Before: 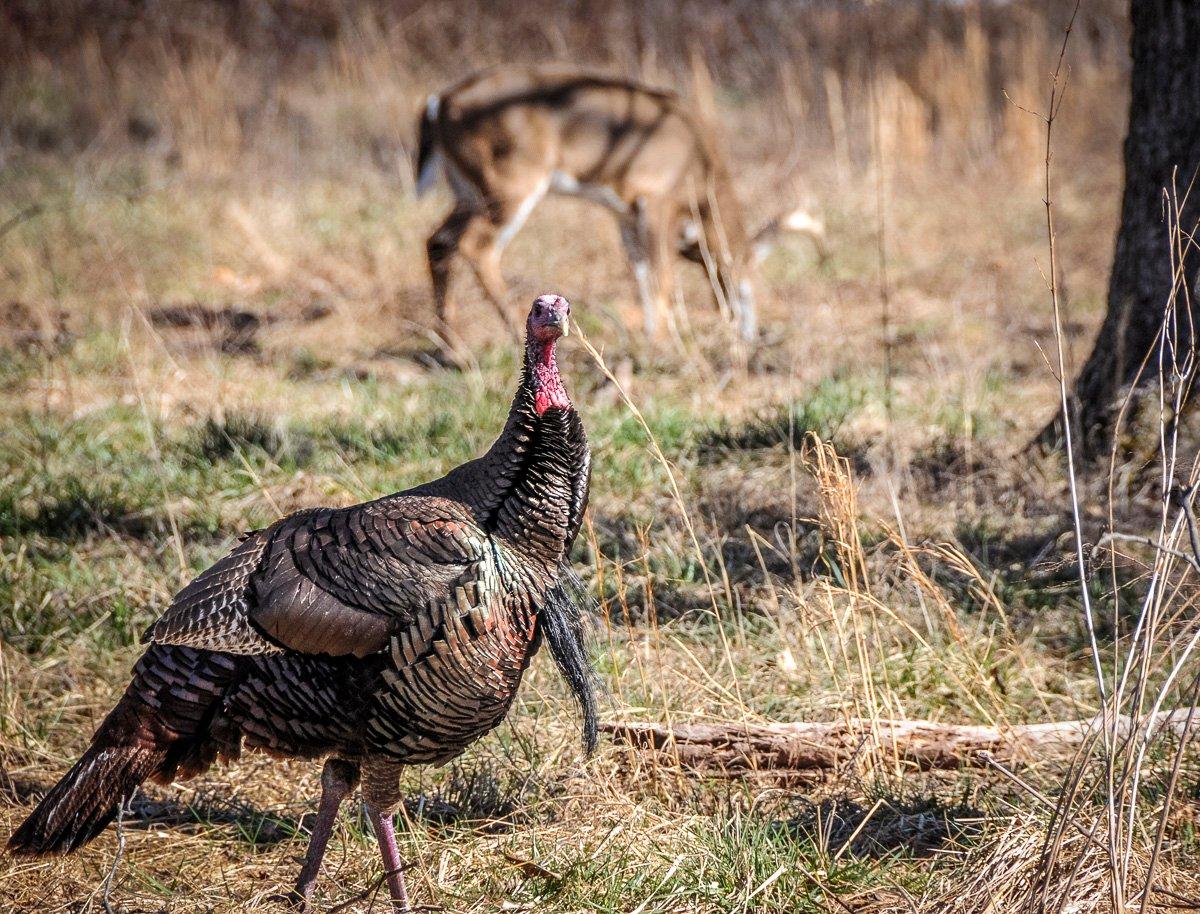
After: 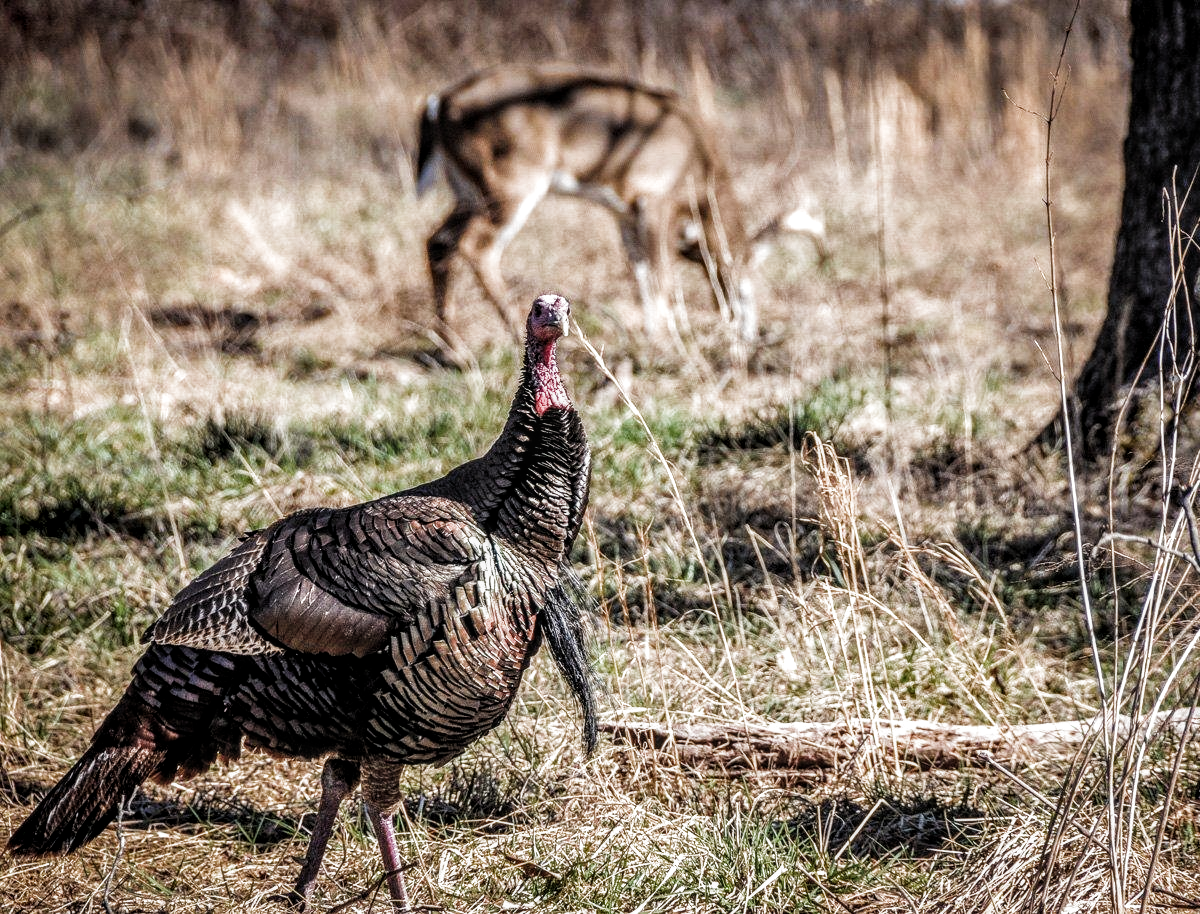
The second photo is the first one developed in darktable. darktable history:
filmic rgb: black relative exposure -8.01 EV, white relative exposure 2.47 EV, hardness 6.4, add noise in highlights 0.102, color science v4 (2020), iterations of high-quality reconstruction 0, type of noise poissonian
local contrast: on, module defaults
shadows and highlights: low approximation 0.01, soften with gaussian
